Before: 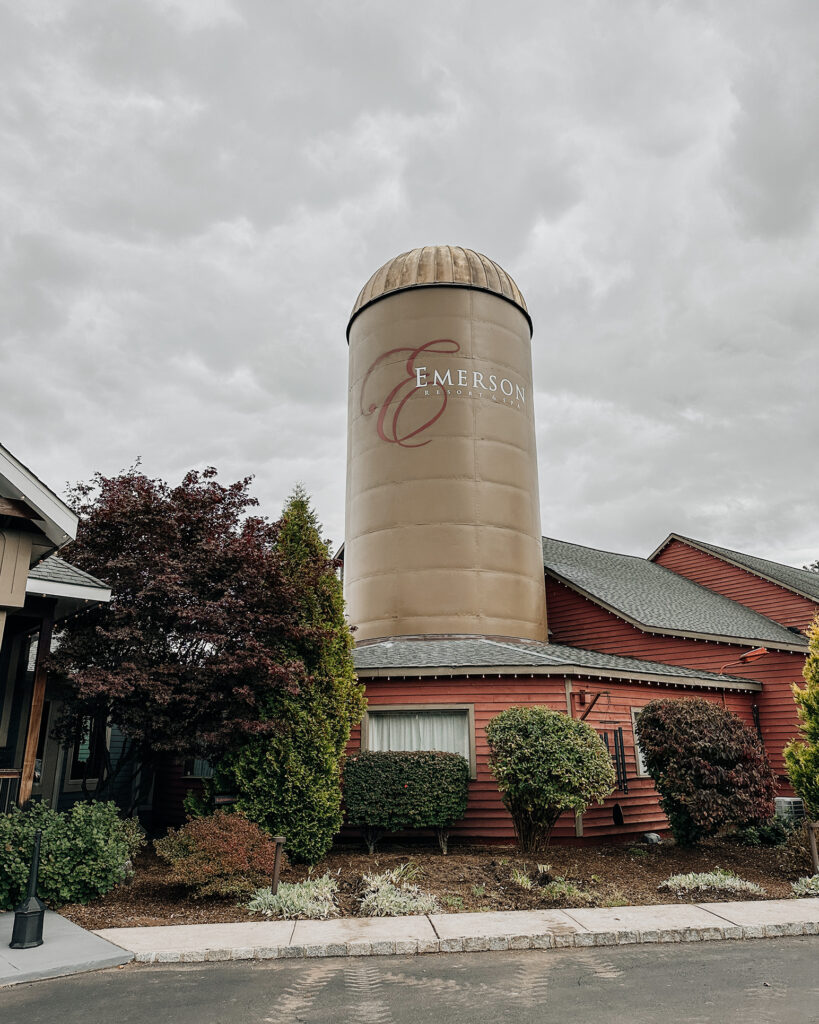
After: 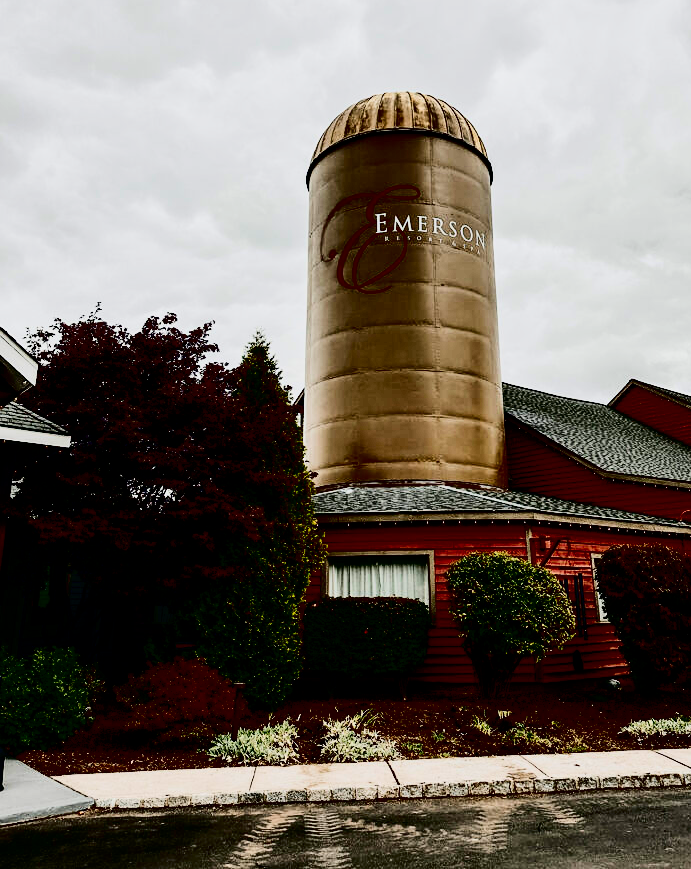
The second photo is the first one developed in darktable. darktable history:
contrast brightness saturation: contrast 0.77, brightness -0.993, saturation 0.994
crop and rotate: left 4.902%, top 15.126%, right 10.703%
filmic rgb: black relative exposure -7.65 EV, white relative exposure 3.99 EV, hardness 4.01, contrast 1.1, highlights saturation mix -28.95%
